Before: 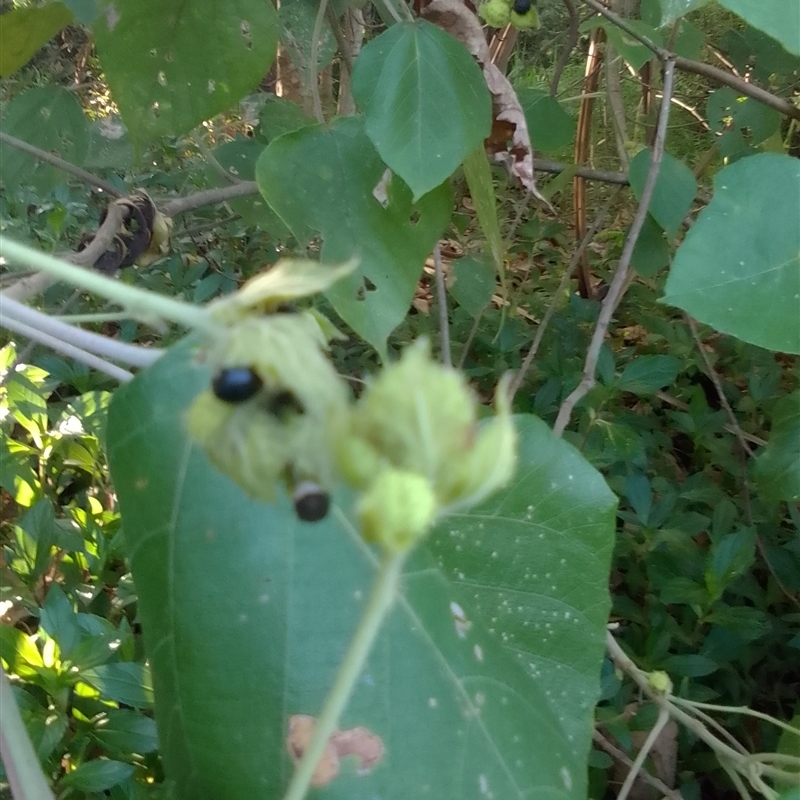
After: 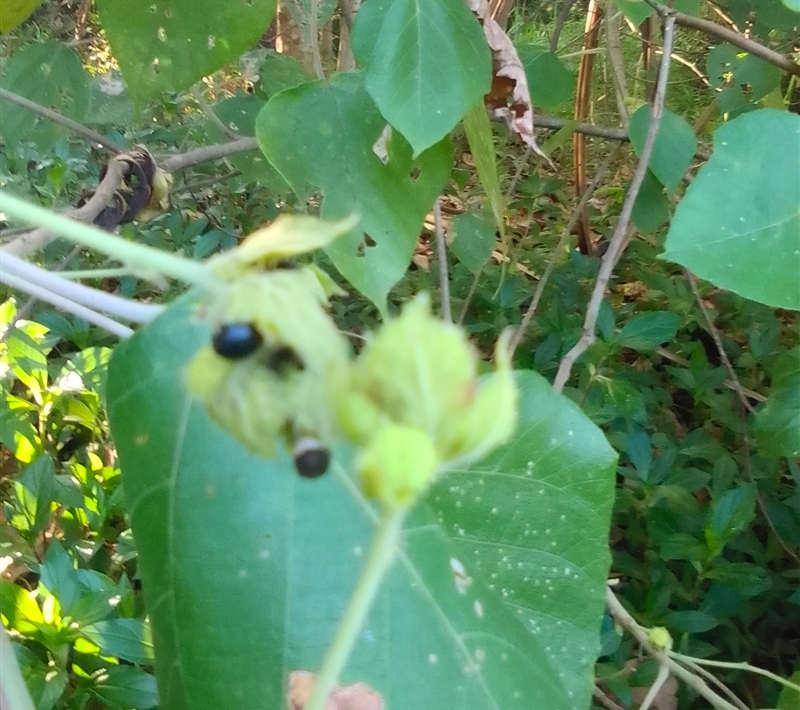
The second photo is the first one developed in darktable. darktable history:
contrast brightness saturation: contrast 0.24, brightness 0.26, saturation 0.388
exposure: exposure -0.04 EV, compensate highlight preservation false
crop and rotate: top 5.546%, bottom 5.646%
